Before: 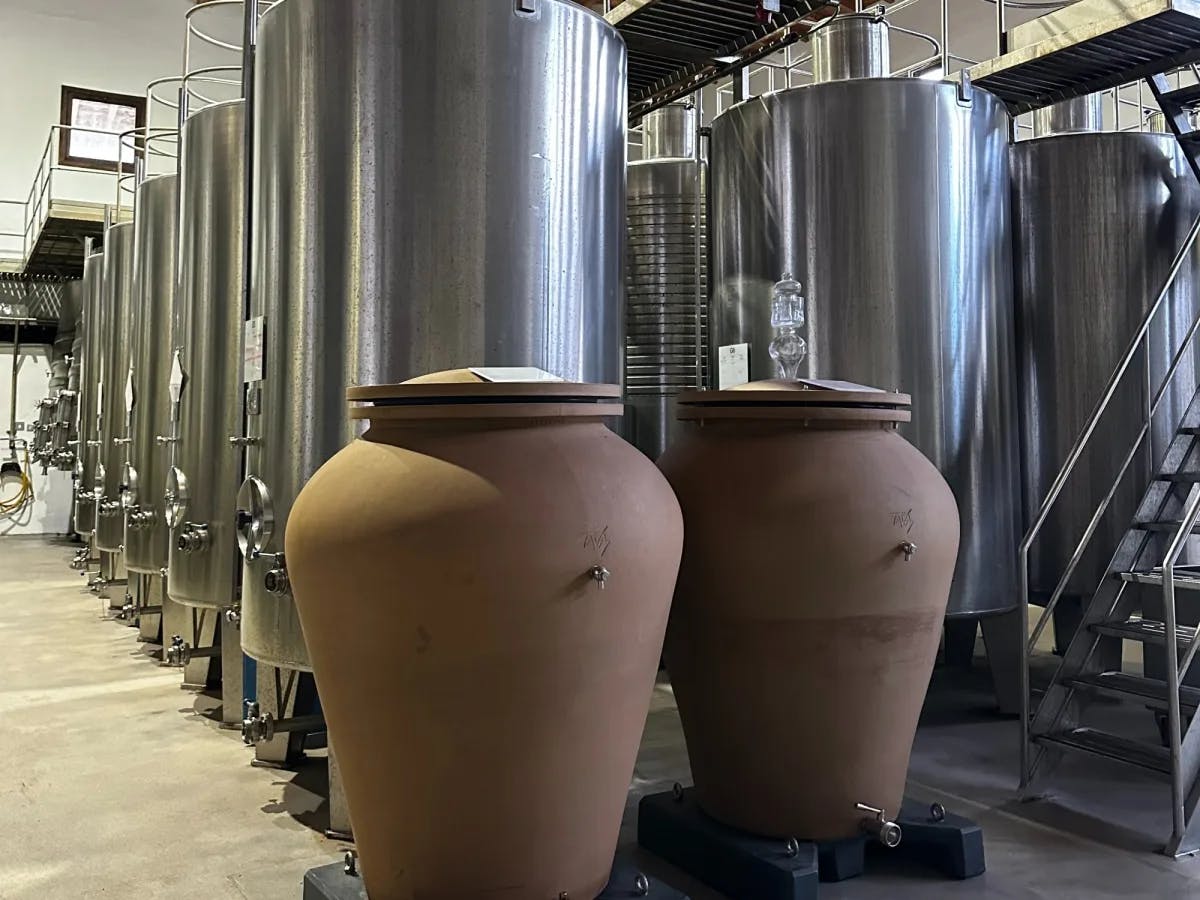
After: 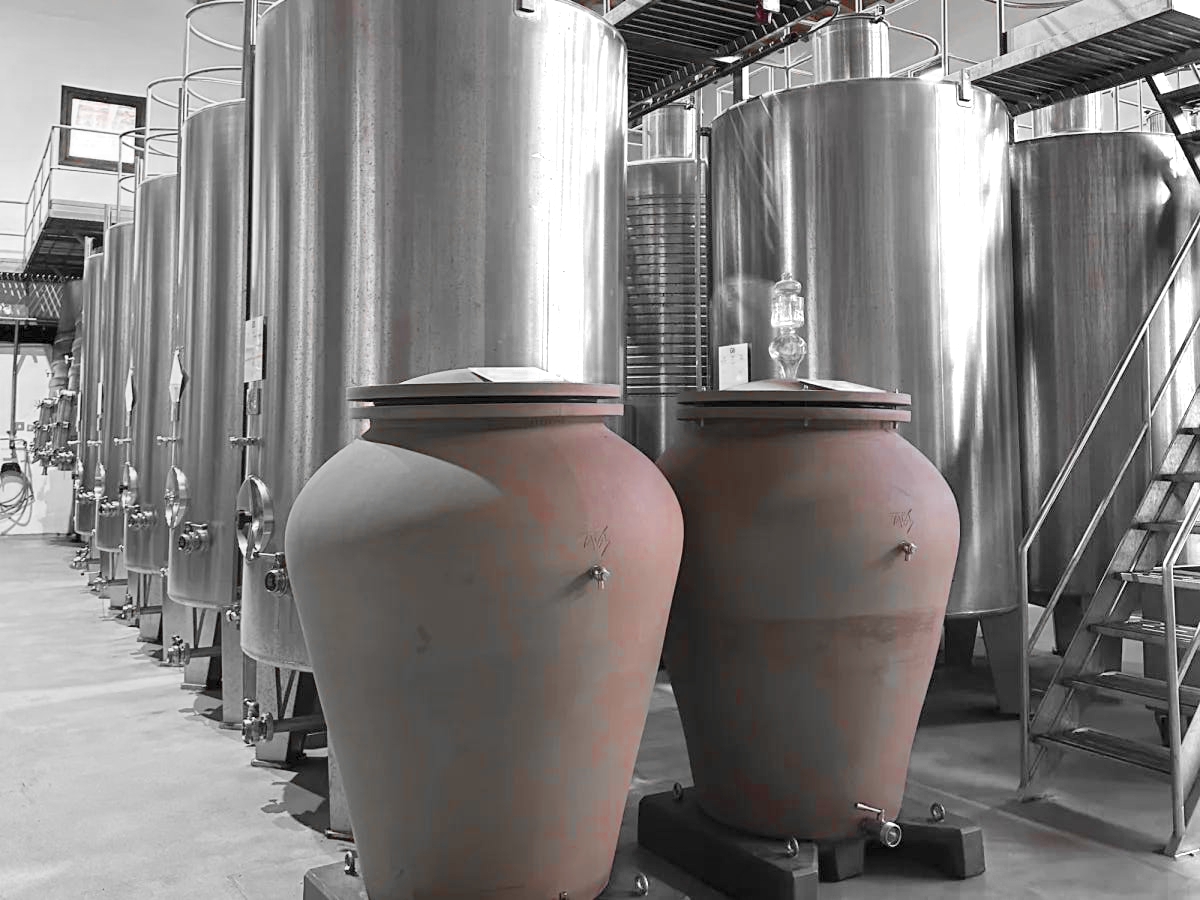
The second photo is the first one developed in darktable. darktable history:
contrast brightness saturation: contrast 0.1, brightness 0.3, saturation 0.14
color zones: curves: ch0 [(0, 0.352) (0.143, 0.407) (0.286, 0.386) (0.429, 0.431) (0.571, 0.829) (0.714, 0.853) (0.857, 0.833) (1, 0.352)]; ch1 [(0, 0.604) (0.072, 0.726) (0.096, 0.608) (0.205, 0.007) (0.571, -0.006) (0.839, -0.013) (0.857, -0.012) (1, 0.604)]
